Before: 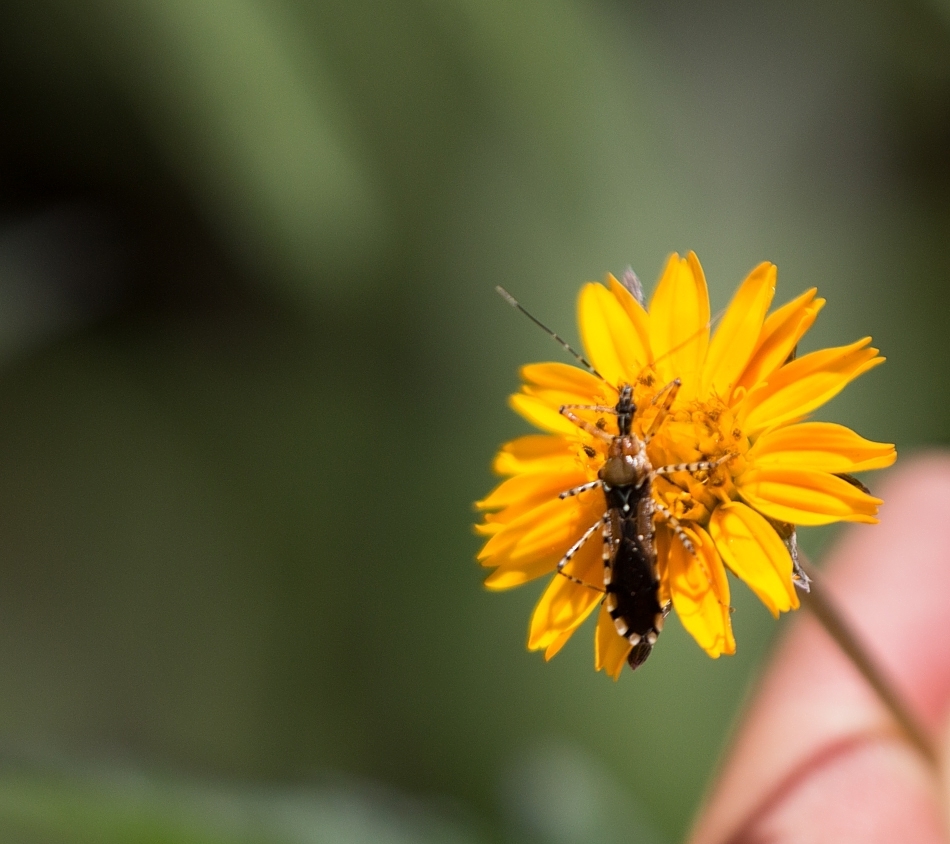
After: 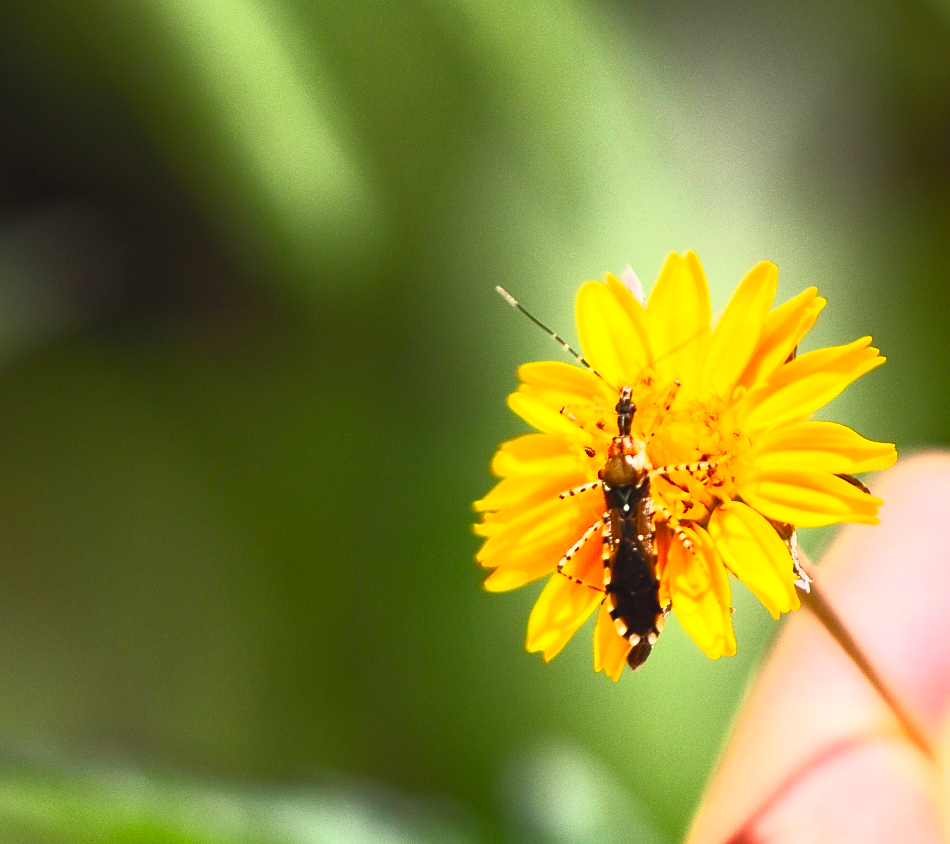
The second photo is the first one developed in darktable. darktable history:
contrast brightness saturation: contrast 0.995, brightness 0.994, saturation 0.987
